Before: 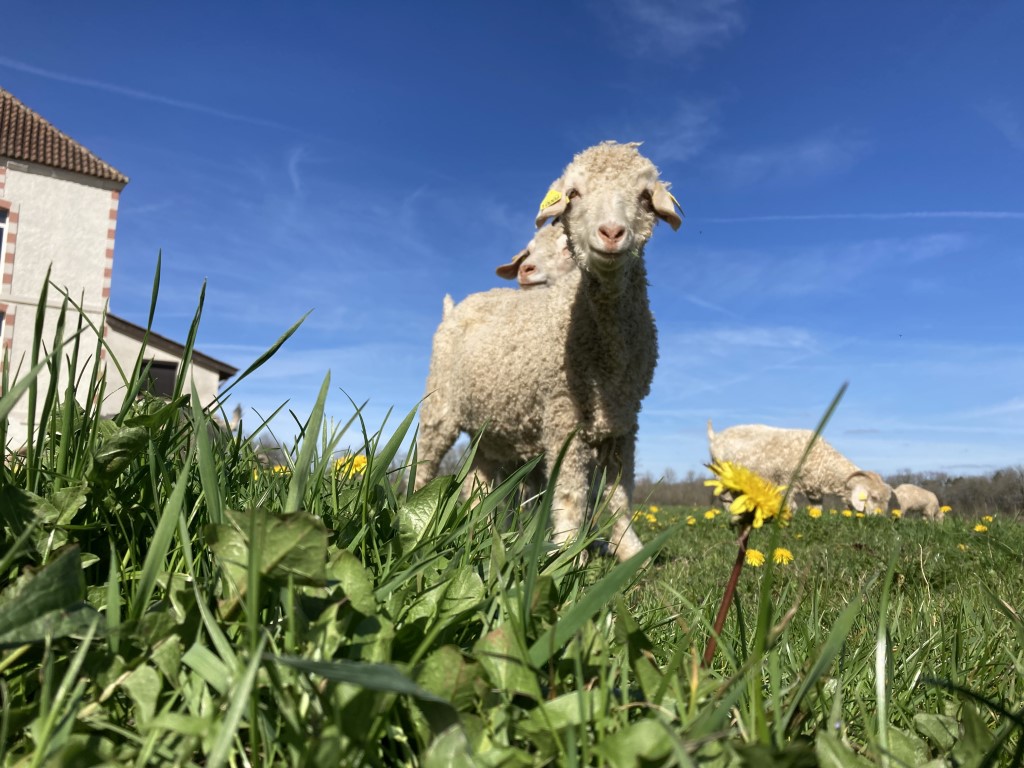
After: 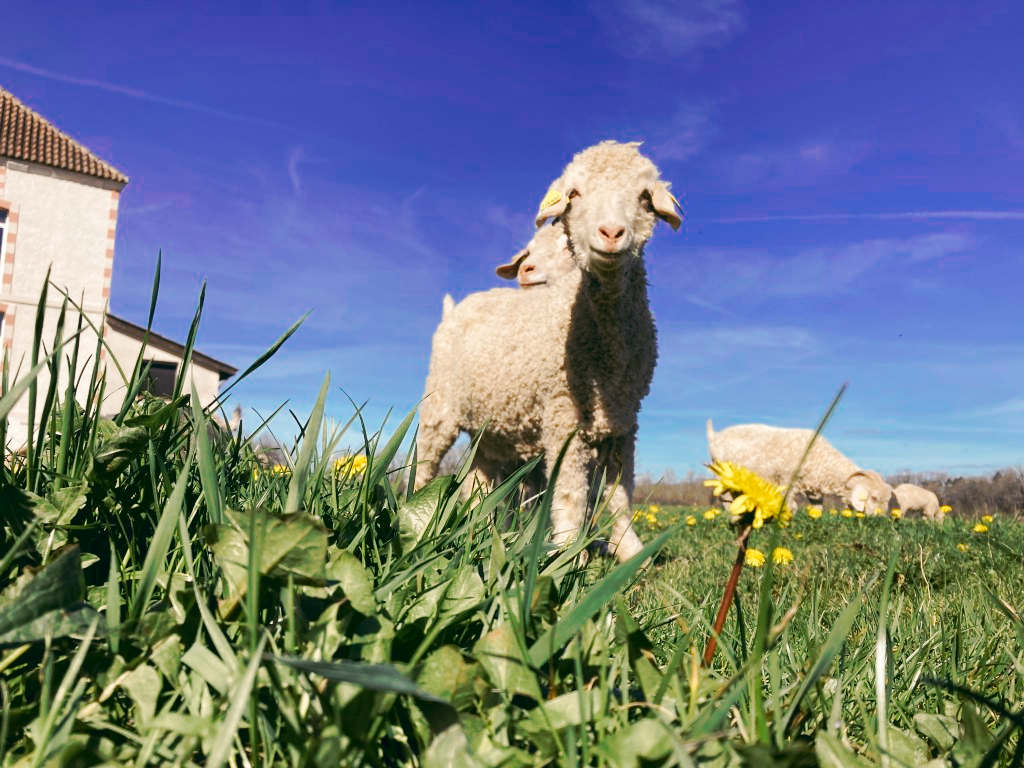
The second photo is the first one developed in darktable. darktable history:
tone curve: curves: ch0 [(0, 0) (0.003, 0.003) (0.011, 0.011) (0.025, 0.024) (0.044, 0.043) (0.069, 0.067) (0.1, 0.096) (0.136, 0.131) (0.177, 0.171) (0.224, 0.216) (0.277, 0.267) (0.335, 0.323) (0.399, 0.385) (0.468, 0.452) (0.543, 0.562) (0.623, 0.639) (0.709, 0.721) (0.801, 0.809) (0.898, 0.902) (1, 1)], preserve colors none
color look up table: target L [92.51, 88.86, 84.51, 86.82, 64.6, 68.72, 58.14, 68.06, 48.84, 45.17, 13.6, 6.159, 200, 100, 94.03, 82.48, 84.22, 80.24, 75.91, 67.38, 64.42, 62.35, 46.29, 39.95, 33.91, 27.09, 6.286, 82.55, 70.42, 91.79, 85.79, 83.87, 70.52, 74.73, 67.65, 44.81, 63.12, 53.01, 28.67, 32.42, 20.04, 30.23, 6.868, 72.61, 71, 71.01, 45.36, 45.48, 35.98], target a [-9.29, -23.23, -22.82, -2.752, -42.78, -14.2, -31.72, -1.595, -28.75, -20.36, -17.97, -9.876, 0, 0, 1.584, 16.63, 20.15, 17.83, 32.33, 52.11, 7.579, 26.66, 71.4, 21.84, 57.74, 46.01, 3.363, 5.279, 7.921, 11.26, 20.32, 28.17, 24.32, 27.63, 54.82, 41.87, 50.4, 28.46, 3.343, 55.09, 25.96, 59.42, 15.44, -39.61, -25.01, -33.65, 10.46, -25.7, 0.777], target b [27.37, 5.792, 16.25, 67.01, 27.2, 9.919, 31.68, 68.62, 8.16, 17.16, 7.89, 4.427, 0, 0, 19.1, 32.96, 12.28, 77.93, 30.34, 25.3, 14.89, 54.17, 61.55, 41.85, 18.26, 38.59, 5.35, 2.483, -31.17, 1.543, -3.509, -8.893, 3.09, -2.13, -0.314, -55.27, -19.4, -12.51, -3.449, -11.3, -58.38, -60.14, -34.57, -5.149, -24.24, -26.54, -65.67, -13.87, -46.54], num patches 49
